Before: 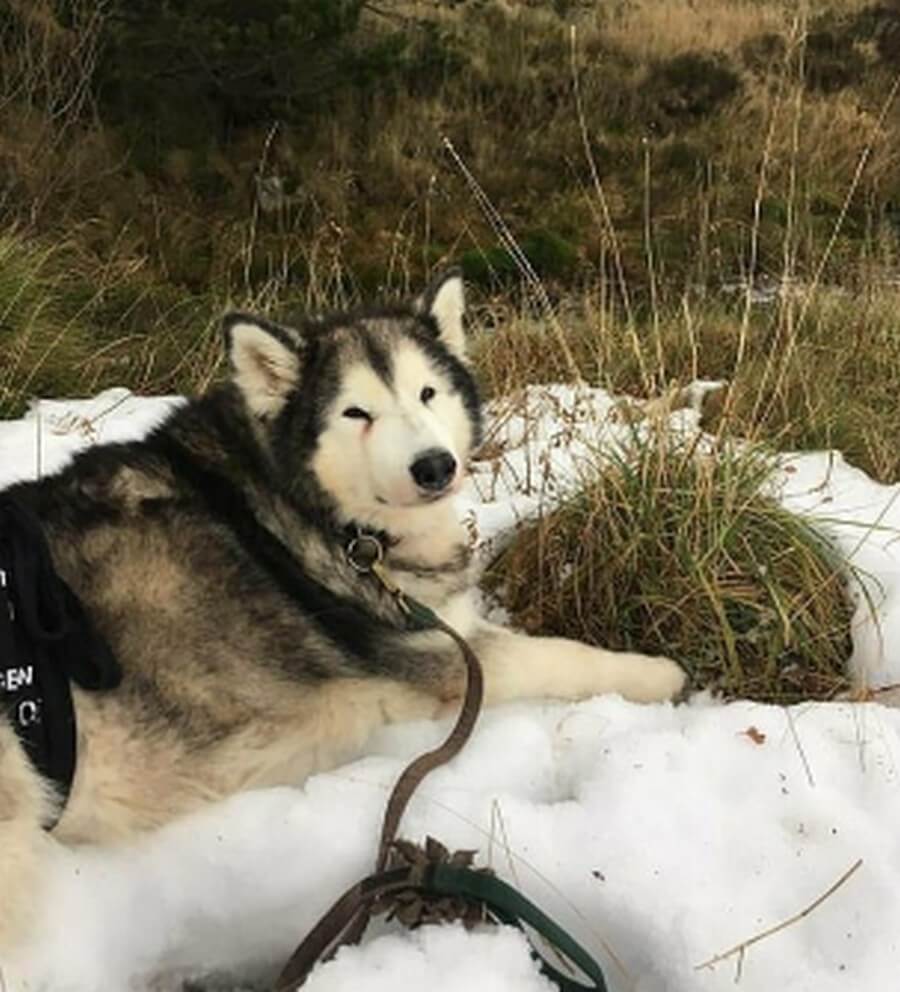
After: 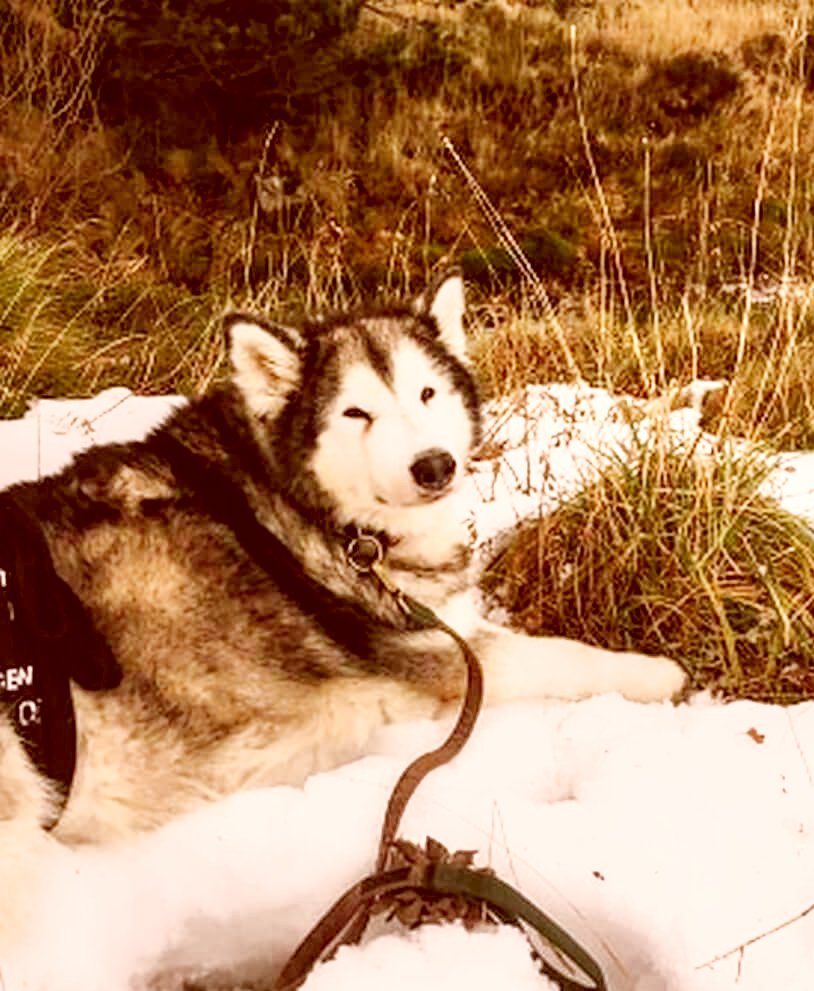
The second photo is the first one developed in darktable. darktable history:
color correction: highlights a* 9.17, highlights b* 8.86, shadows a* 39.63, shadows b* 39.4, saturation 0.779
crop: right 9.497%, bottom 0.036%
base curve: curves: ch0 [(0, 0) (0.007, 0.004) (0.027, 0.03) (0.046, 0.07) (0.207, 0.54) (0.442, 0.872) (0.673, 0.972) (1, 1)], preserve colors none
shadows and highlights: on, module defaults
local contrast: on, module defaults
